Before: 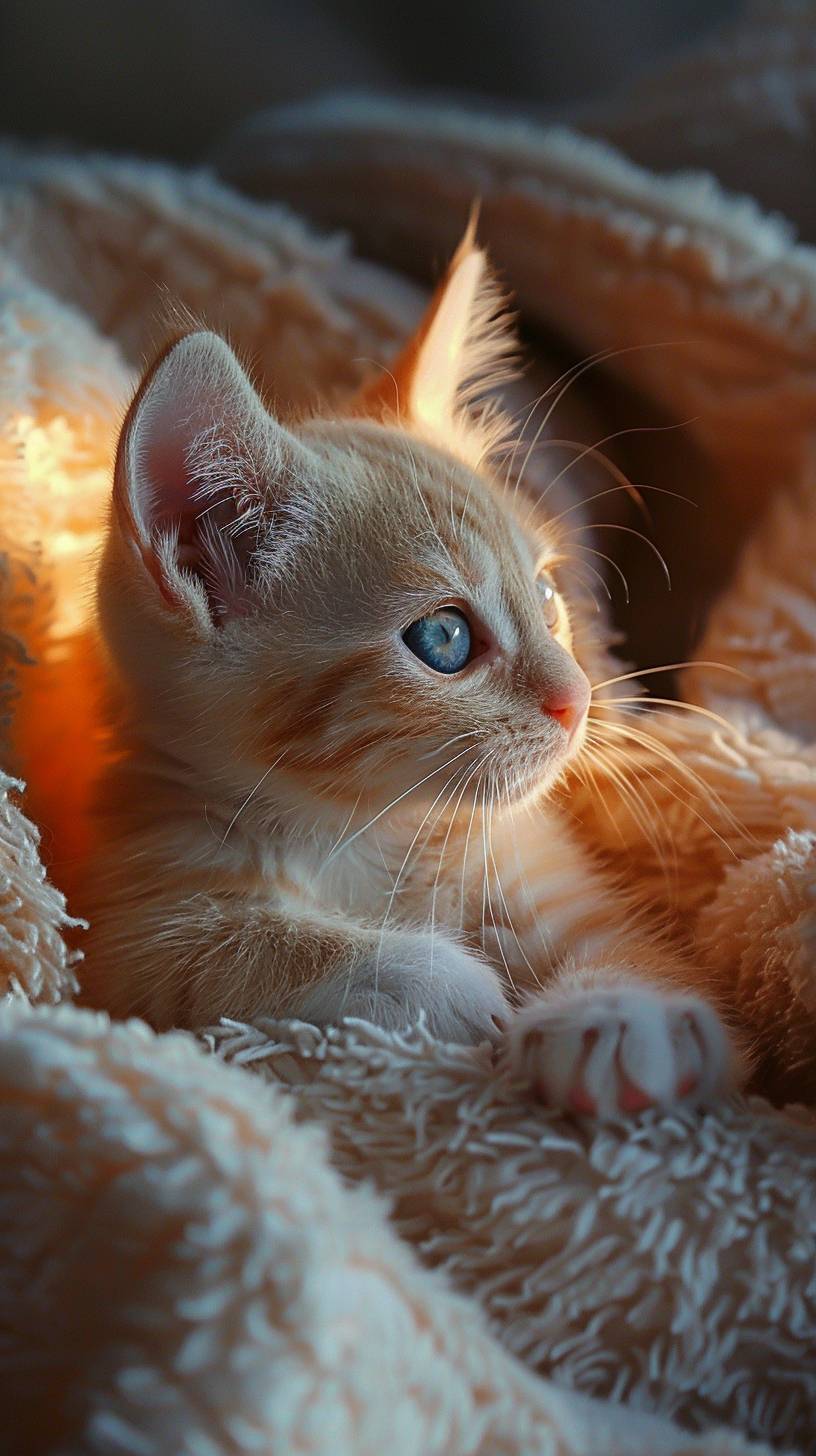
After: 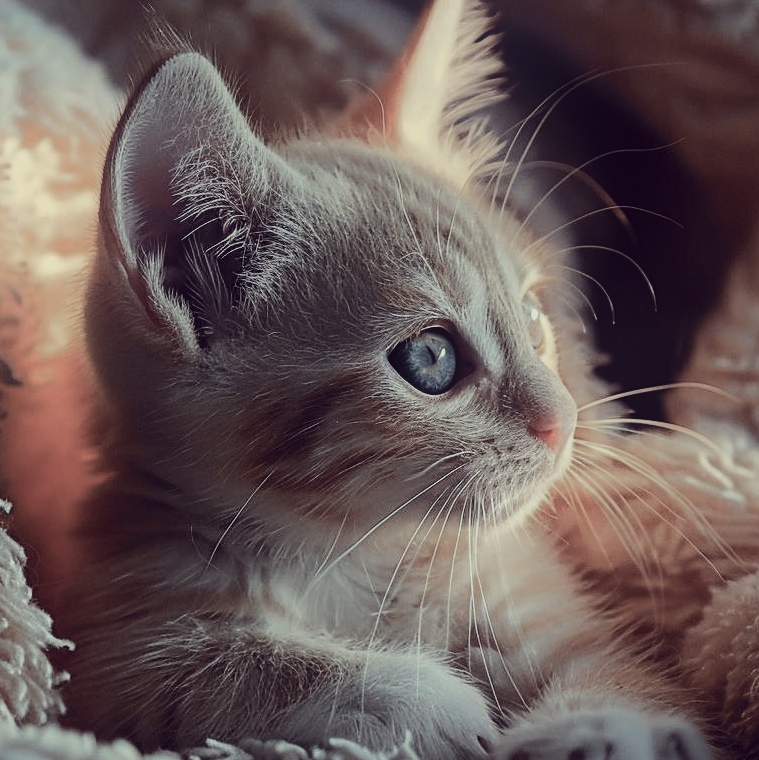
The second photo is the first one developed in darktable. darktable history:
rgb levels: preserve colors max RGB
bloom: threshold 82.5%, strength 16.25%
crop: left 1.744%, top 19.225%, right 5.069%, bottom 28.357%
color correction: highlights a* -20.17, highlights b* 20.27, shadows a* 20.03, shadows b* -20.46, saturation 0.43
contrast brightness saturation: contrast 0.07
color zones: curves: ch0 [(0.006, 0.385) (0.143, 0.563) (0.243, 0.321) (0.352, 0.464) (0.516, 0.456) (0.625, 0.5) (0.75, 0.5) (0.875, 0.5)]; ch1 [(0, 0.5) (0.134, 0.504) (0.246, 0.463) (0.421, 0.515) (0.5, 0.56) (0.625, 0.5) (0.75, 0.5) (0.875, 0.5)]; ch2 [(0, 0.5) (0.131, 0.426) (0.307, 0.289) (0.38, 0.188) (0.513, 0.216) (0.625, 0.548) (0.75, 0.468) (0.838, 0.396) (0.971, 0.311)]
filmic rgb: black relative exposure -7.5 EV, white relative exposure 5 EV, hardness 3.31, contrast 1.3, contrast in shadows safe
